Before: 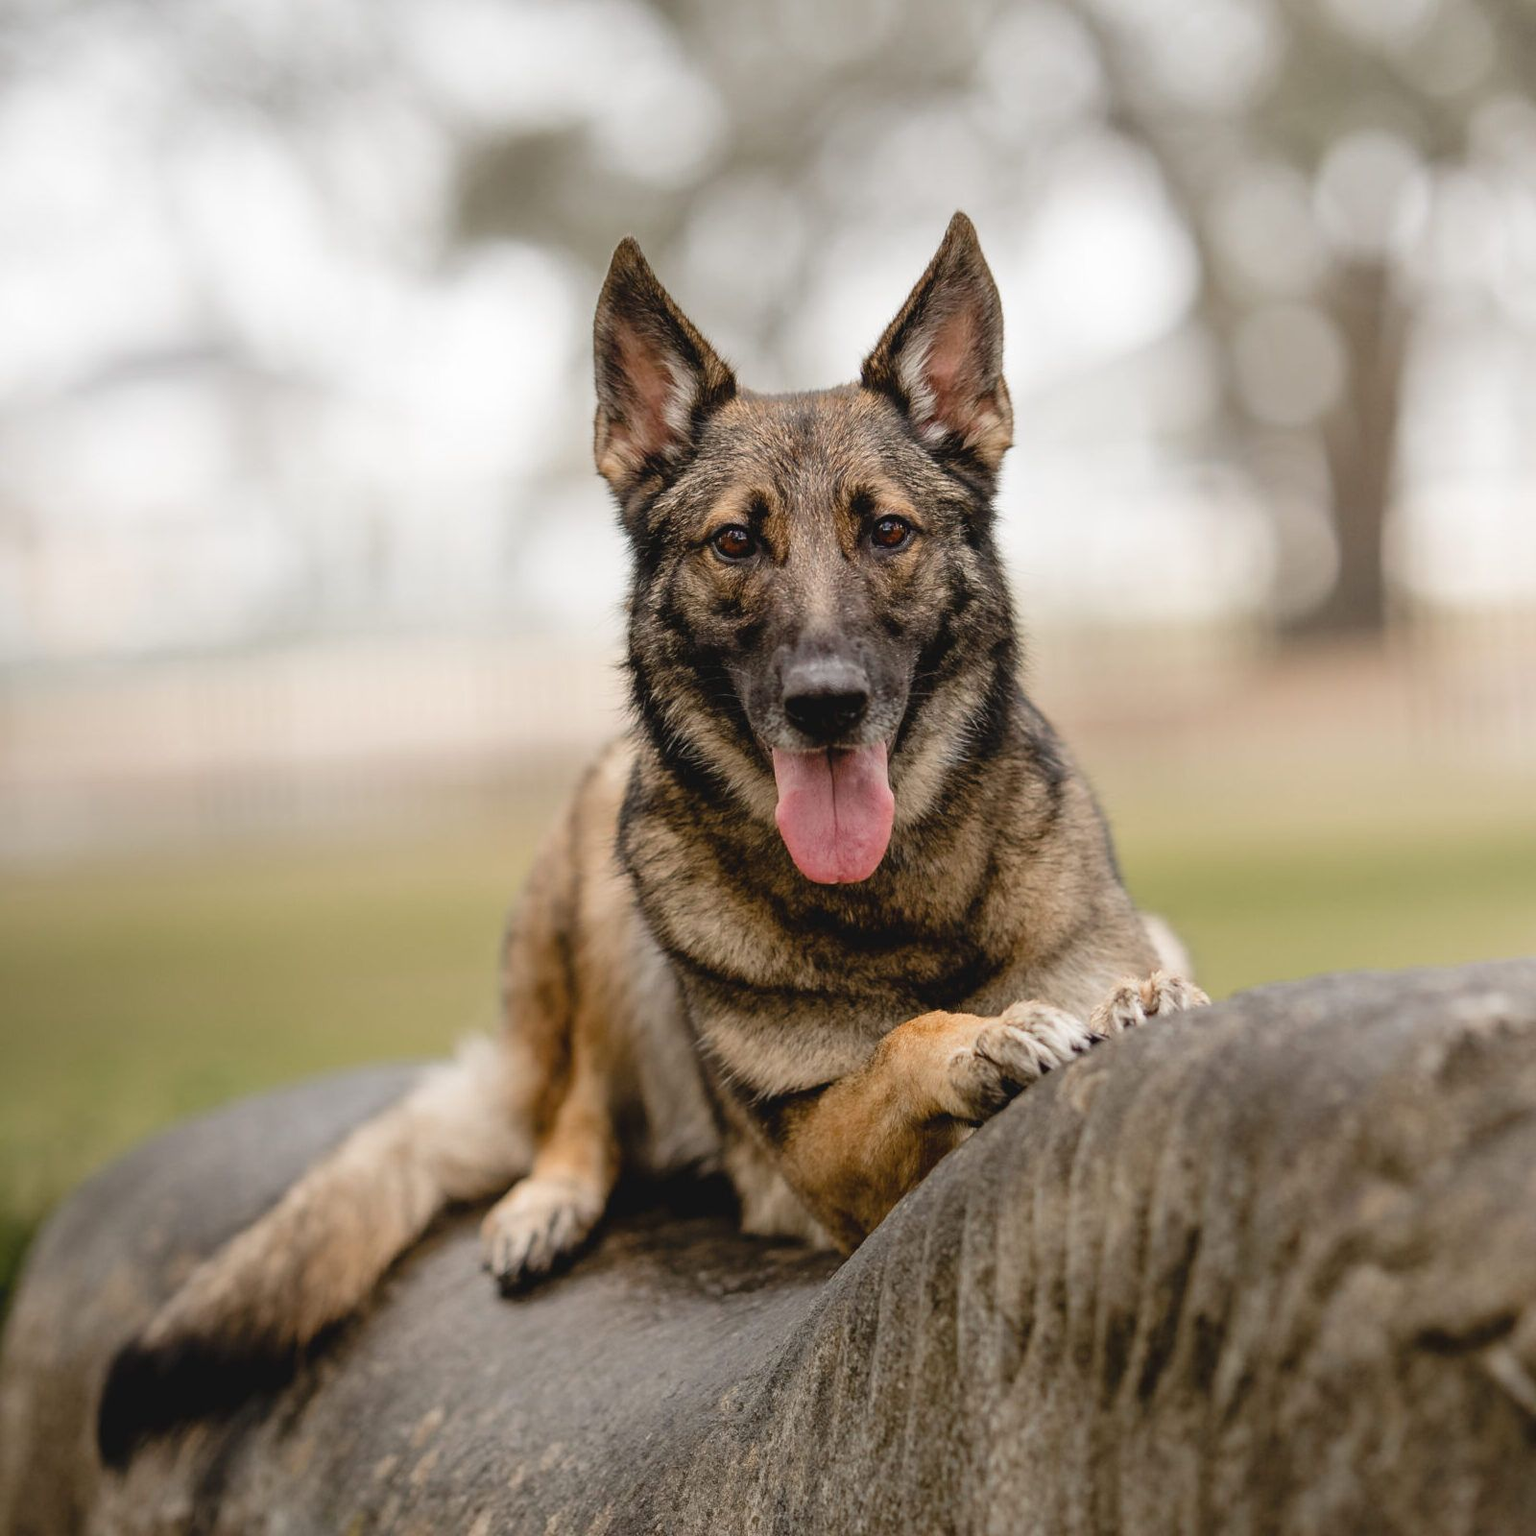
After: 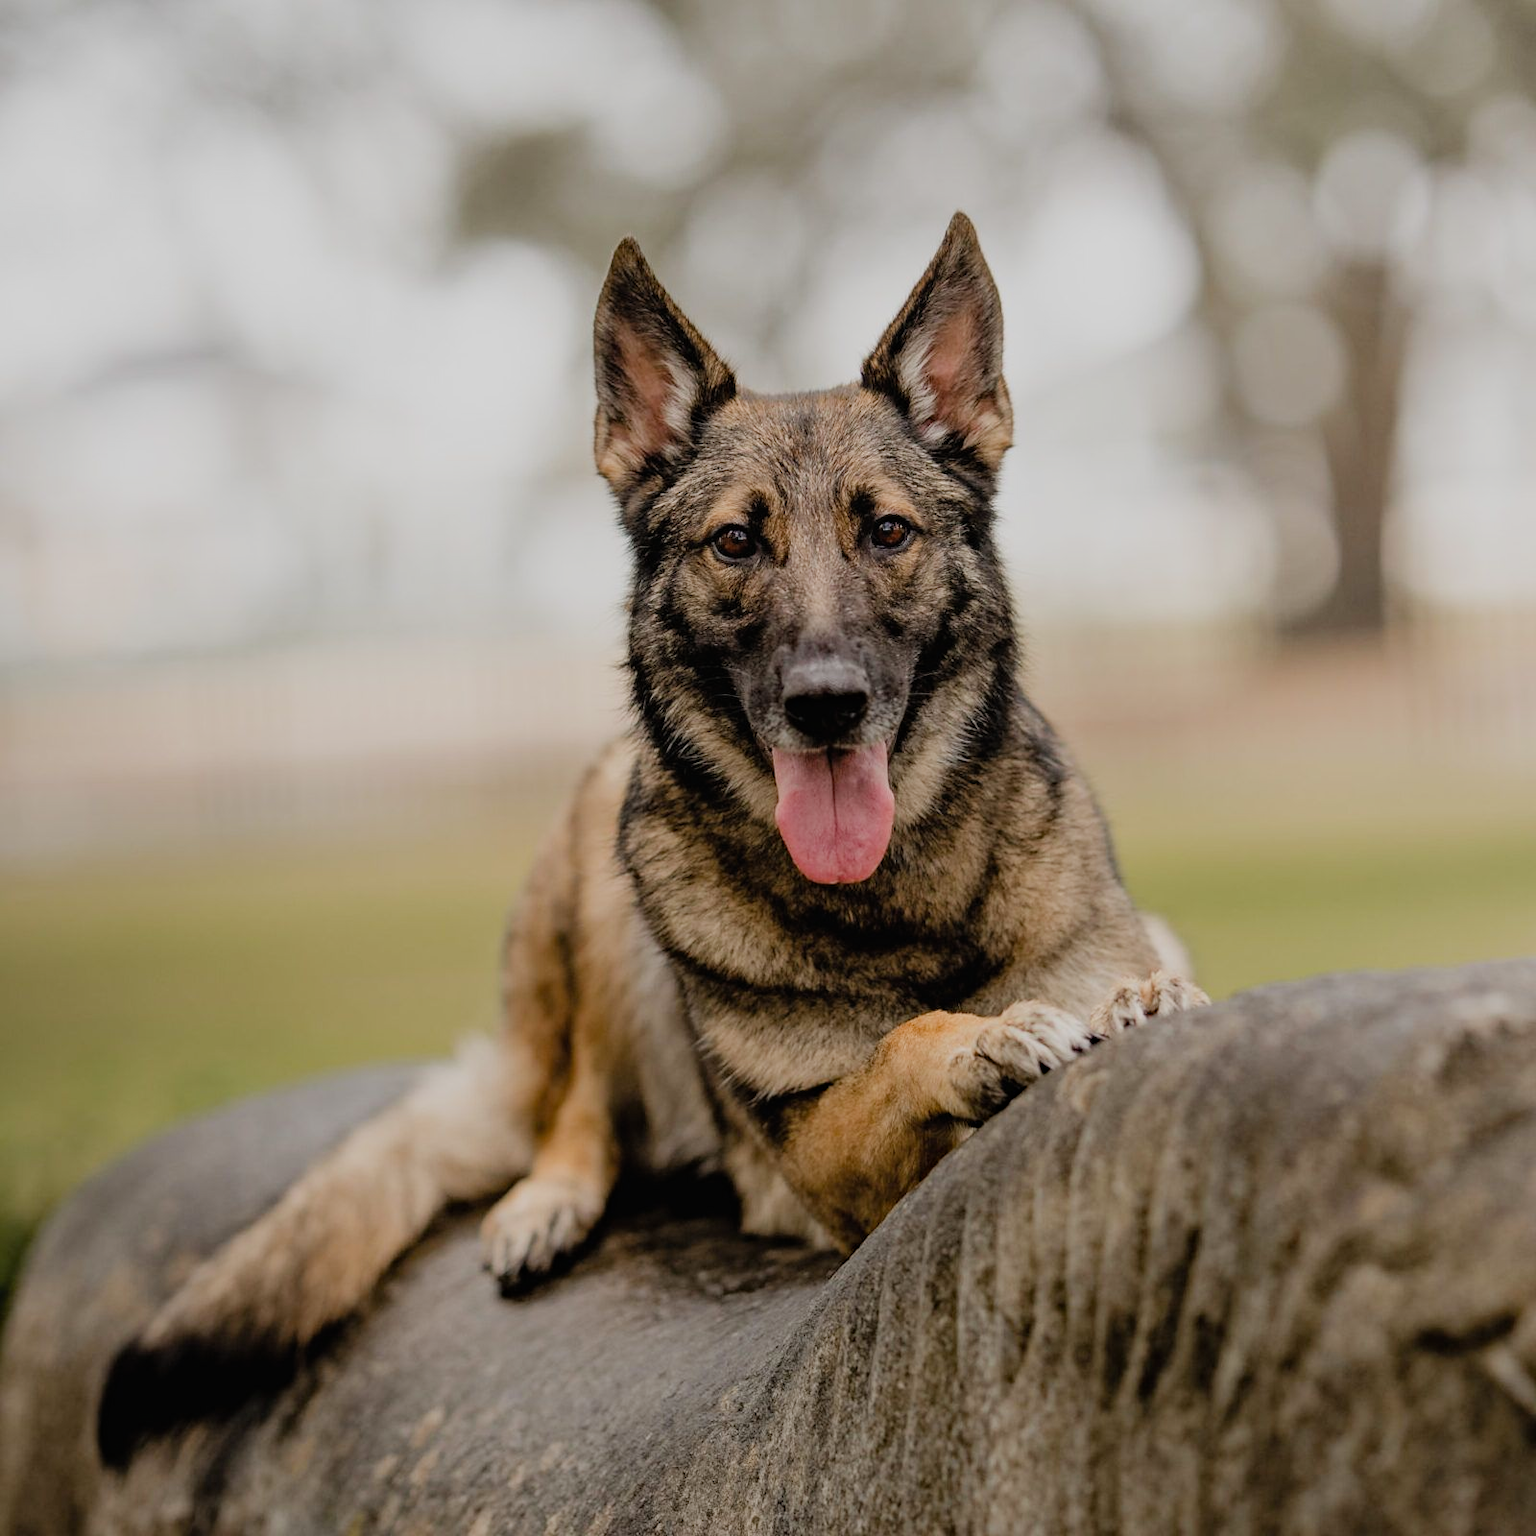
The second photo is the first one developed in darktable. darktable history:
haze removal: compatibility mode true, adaptive false
filmic rgb: black relative exposure -7.65 EV, white relative exposure 4.56 EV, hardness 3.61
